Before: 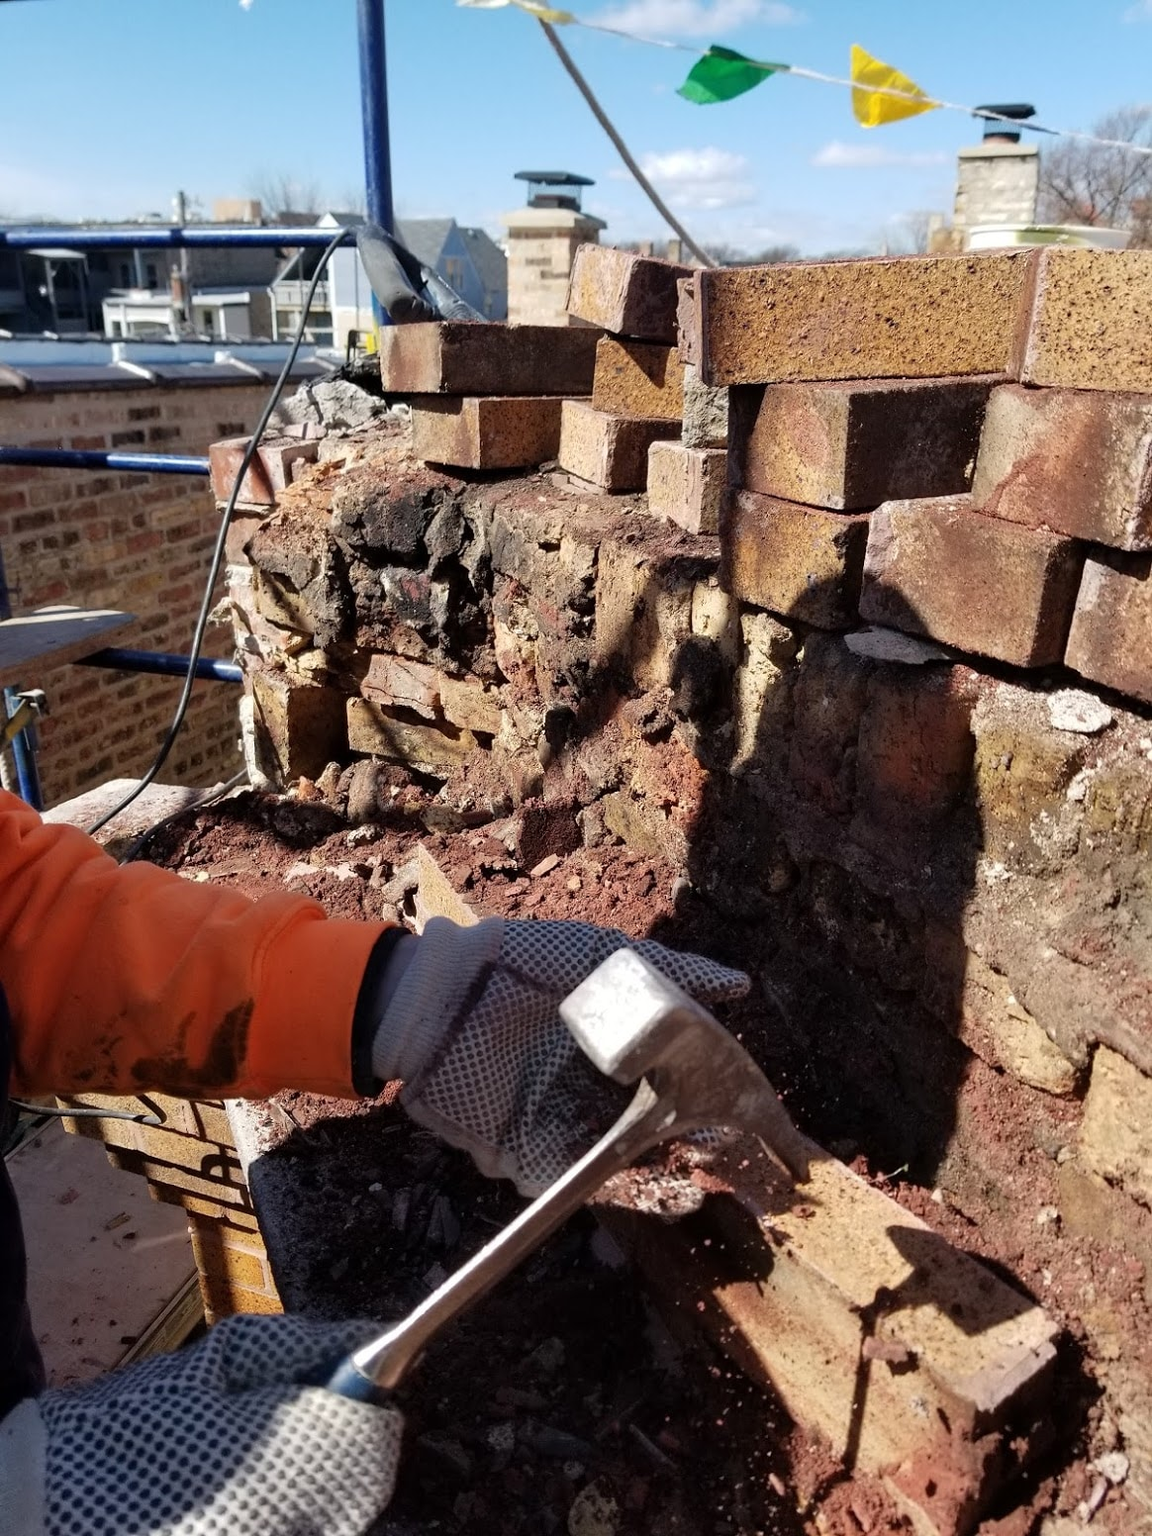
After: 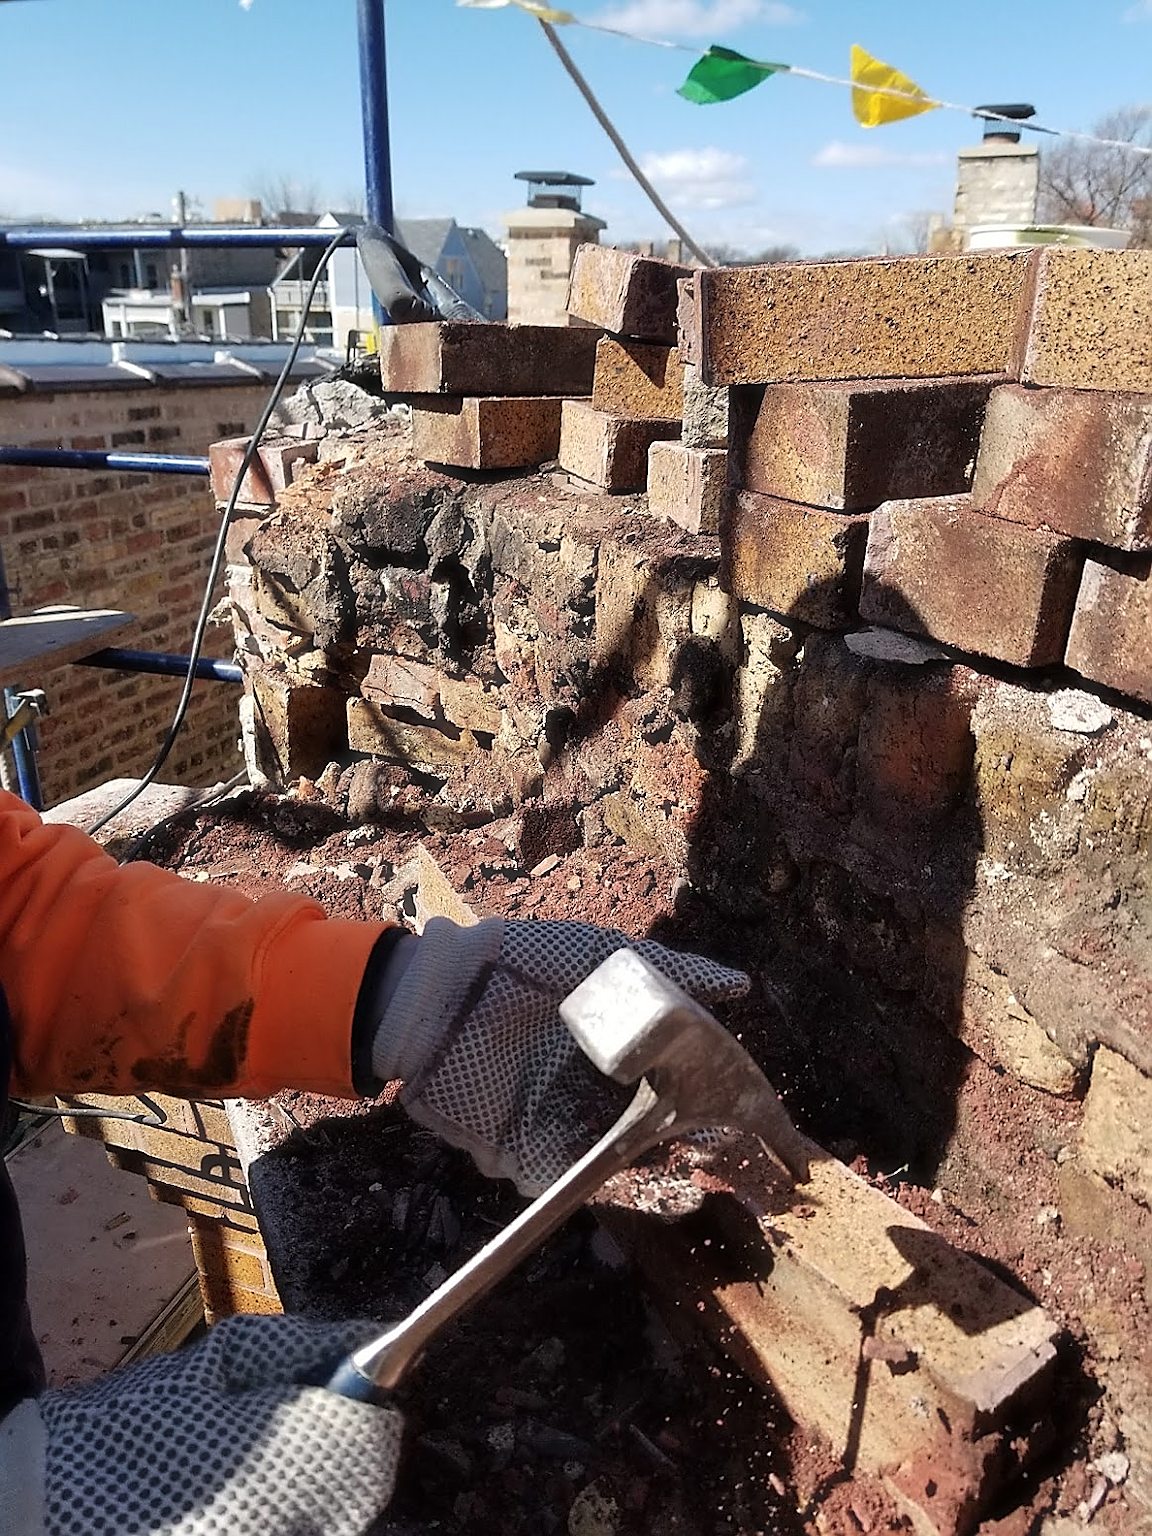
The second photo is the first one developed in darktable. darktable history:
haze removal: strength -0.1, adaptive false
sharpen: radius 1.4, amount 1.25, threshold 0.7
